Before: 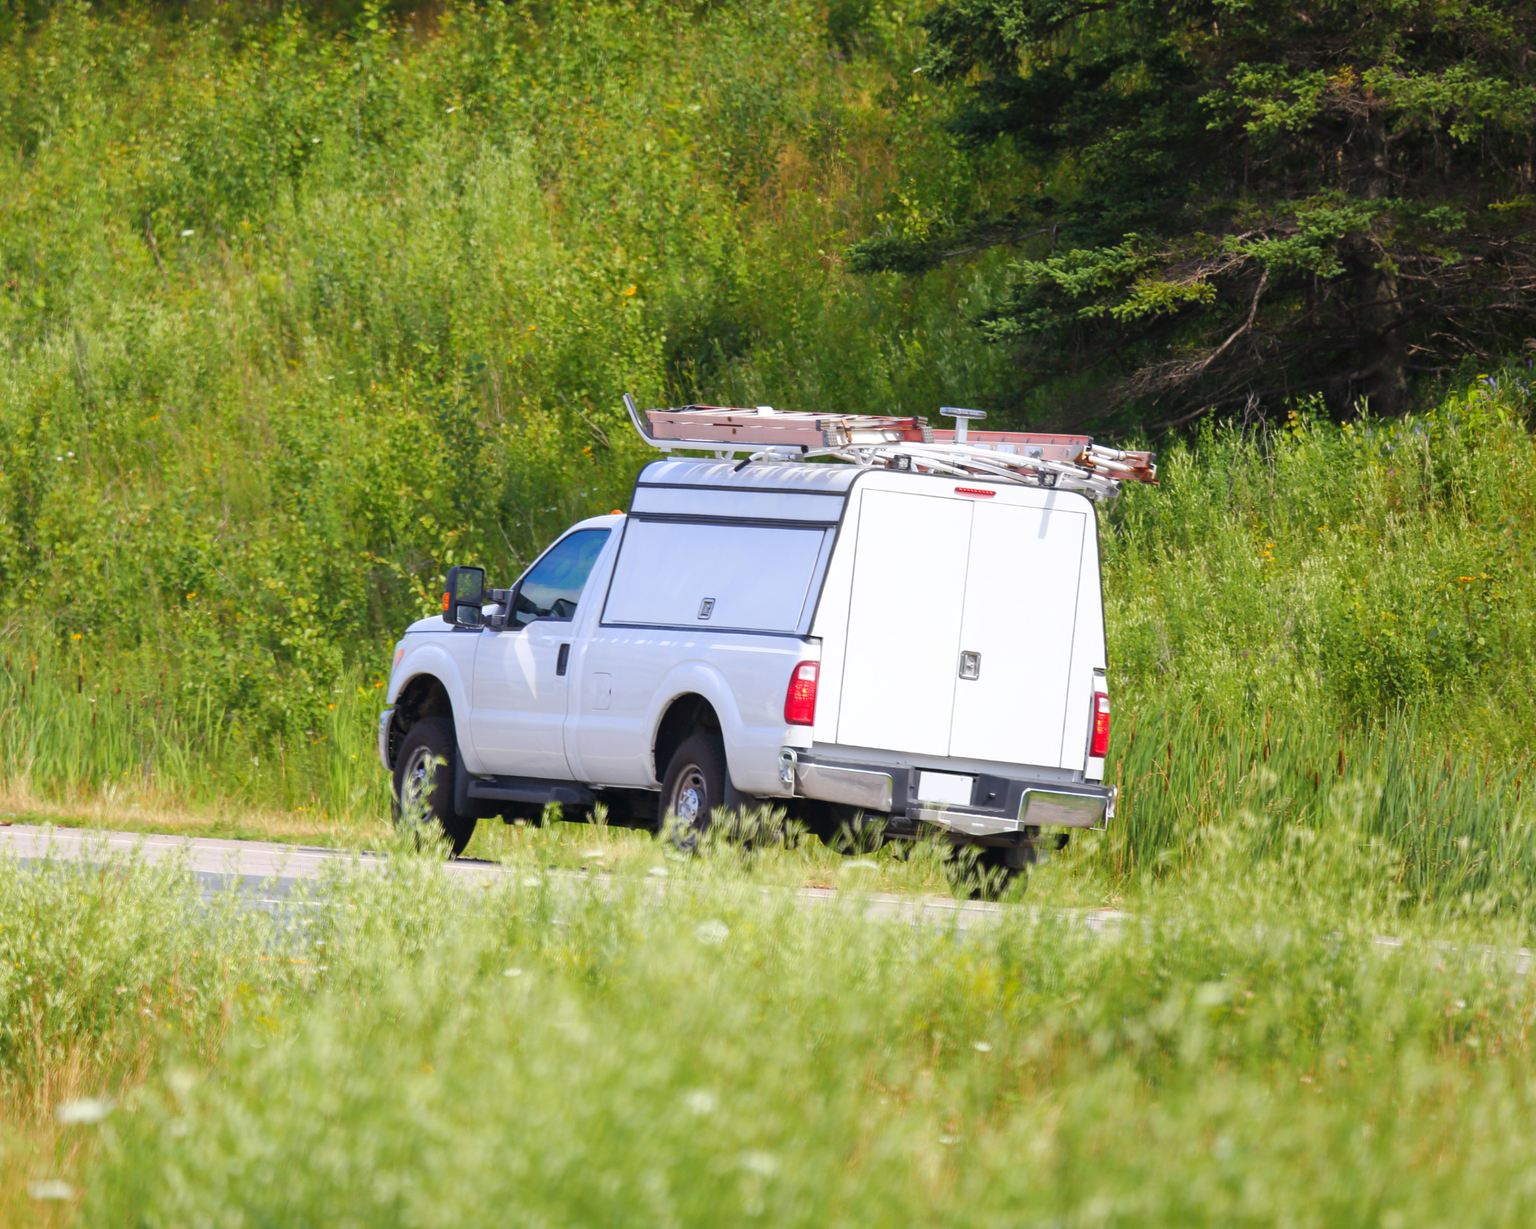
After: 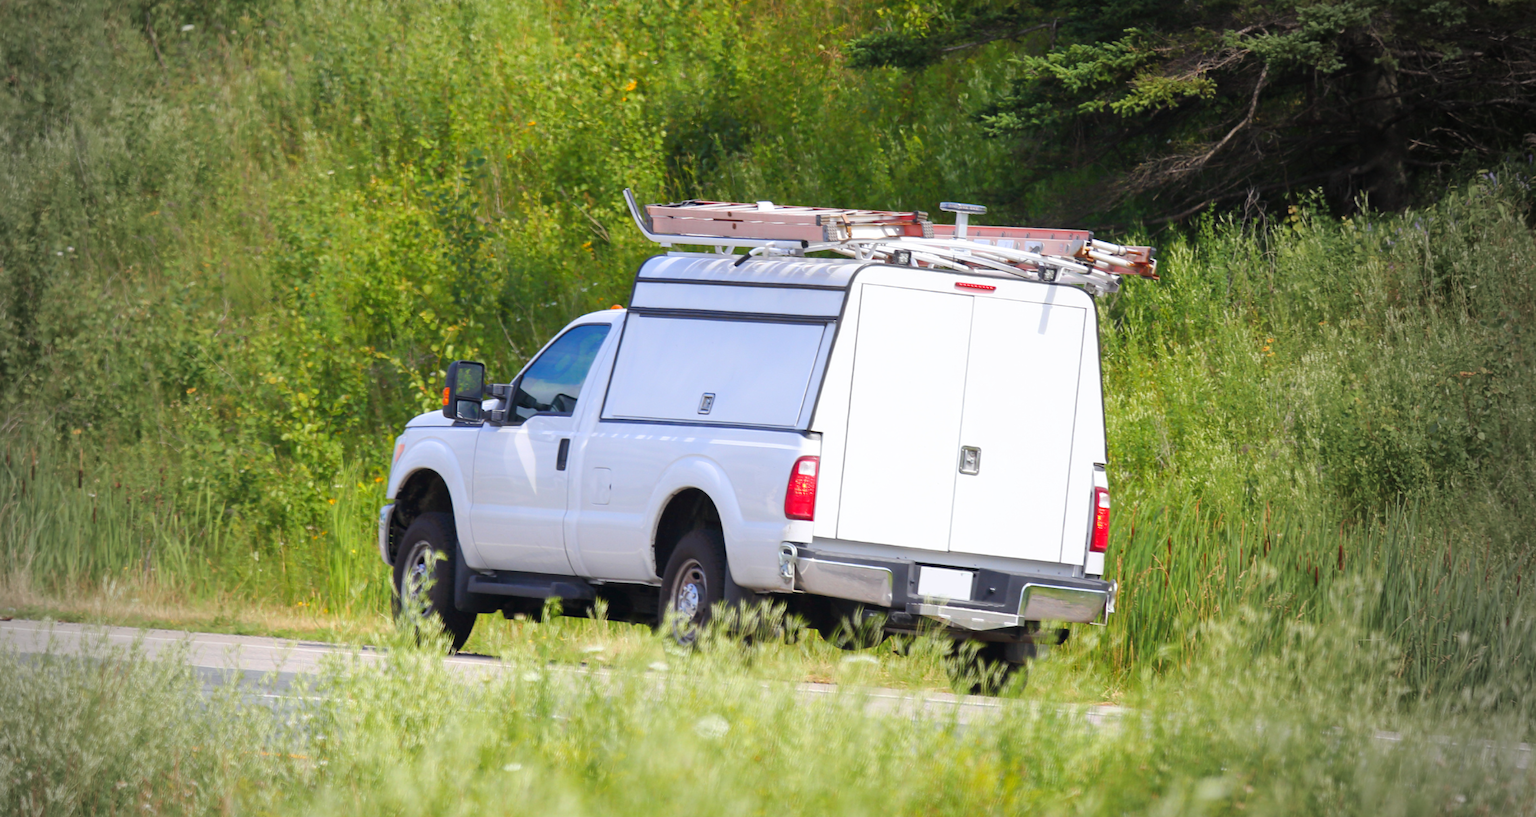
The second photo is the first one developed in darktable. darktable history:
crop: top 16.727%, bottom 16.727%
vignetting: fall-off start 64.63%, center (-0.034, 0.148), width/height ratio 0.881
